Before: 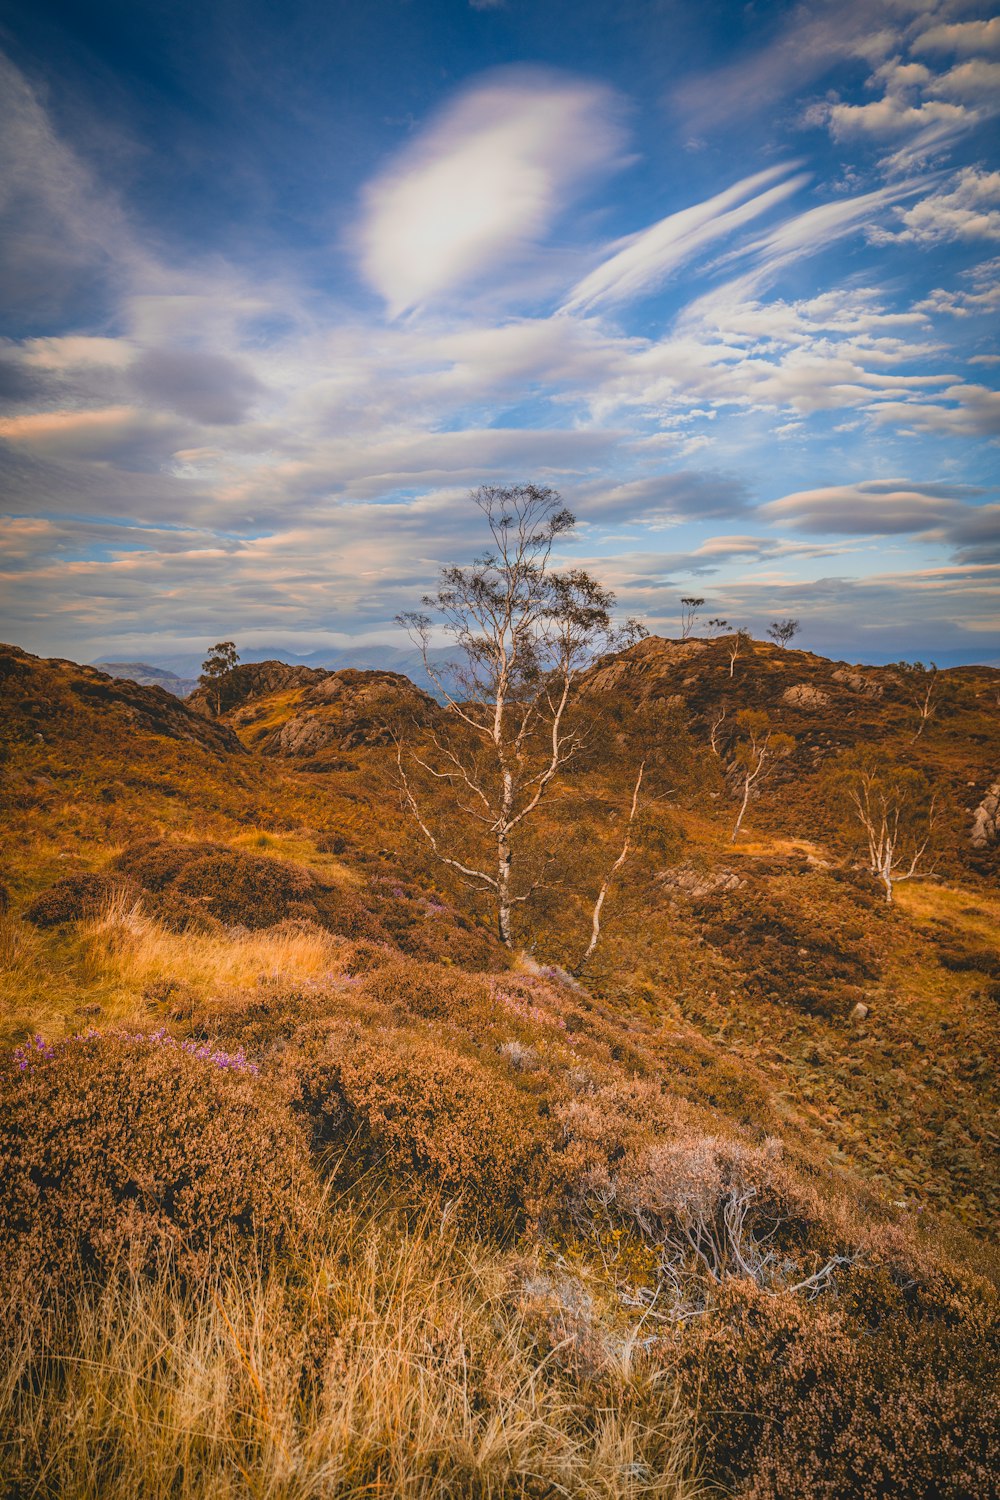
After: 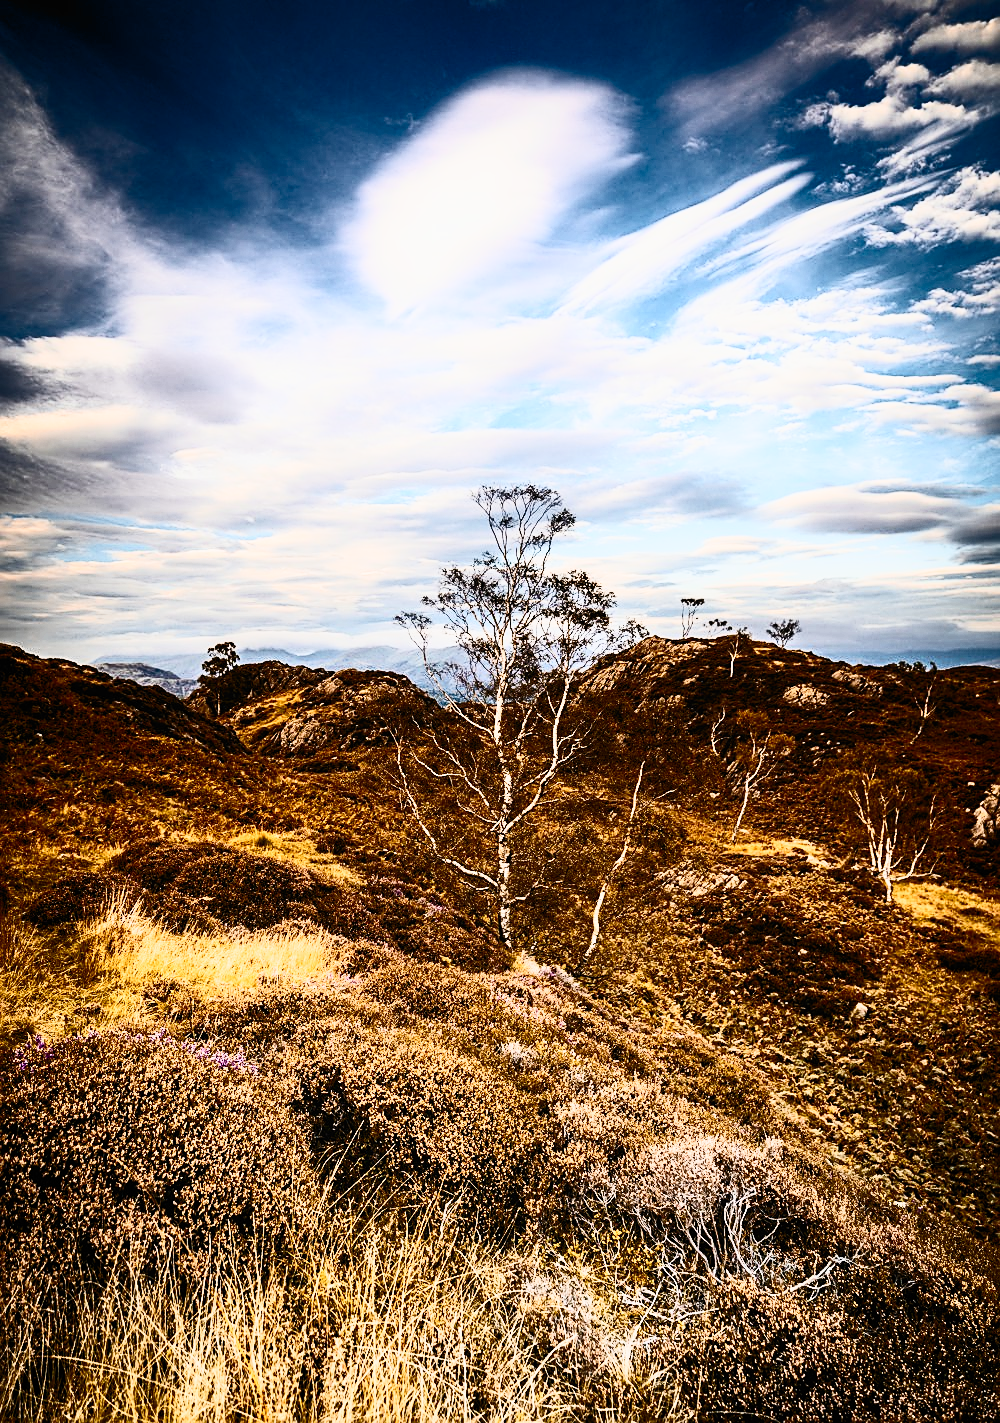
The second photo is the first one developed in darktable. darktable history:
filmic rgb: black relative exposure -5 EV, white relative exposure 3.99 EV, threshold 5.98 EV, hardness 2.89, contrast 1.096, highlights saturation mix -20.12%, add noise in highlights 0.002, preserve chrominance no, color science v3 (2019), use custom middle-gray values true, contrast in highlights soft, enable highlight reconstruction true
sharpen: on, module defaults
crop and rotate: top 0.012%, bottom 5.101%
contrast brightness saturation: contrast 0.946, brightness 0.204
